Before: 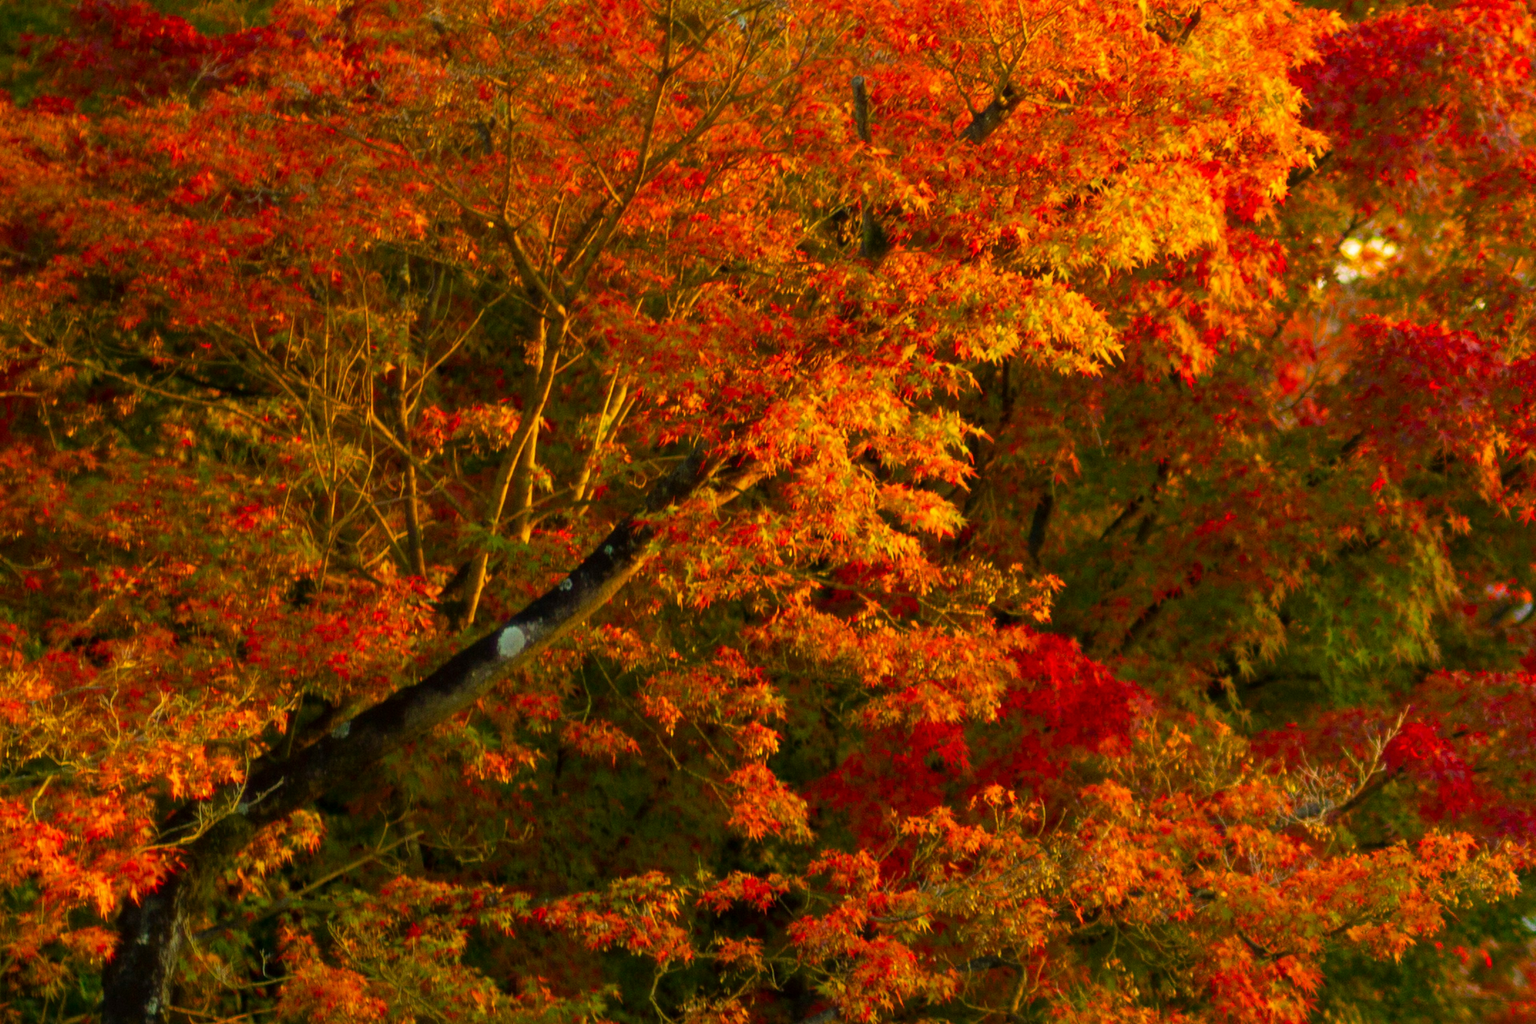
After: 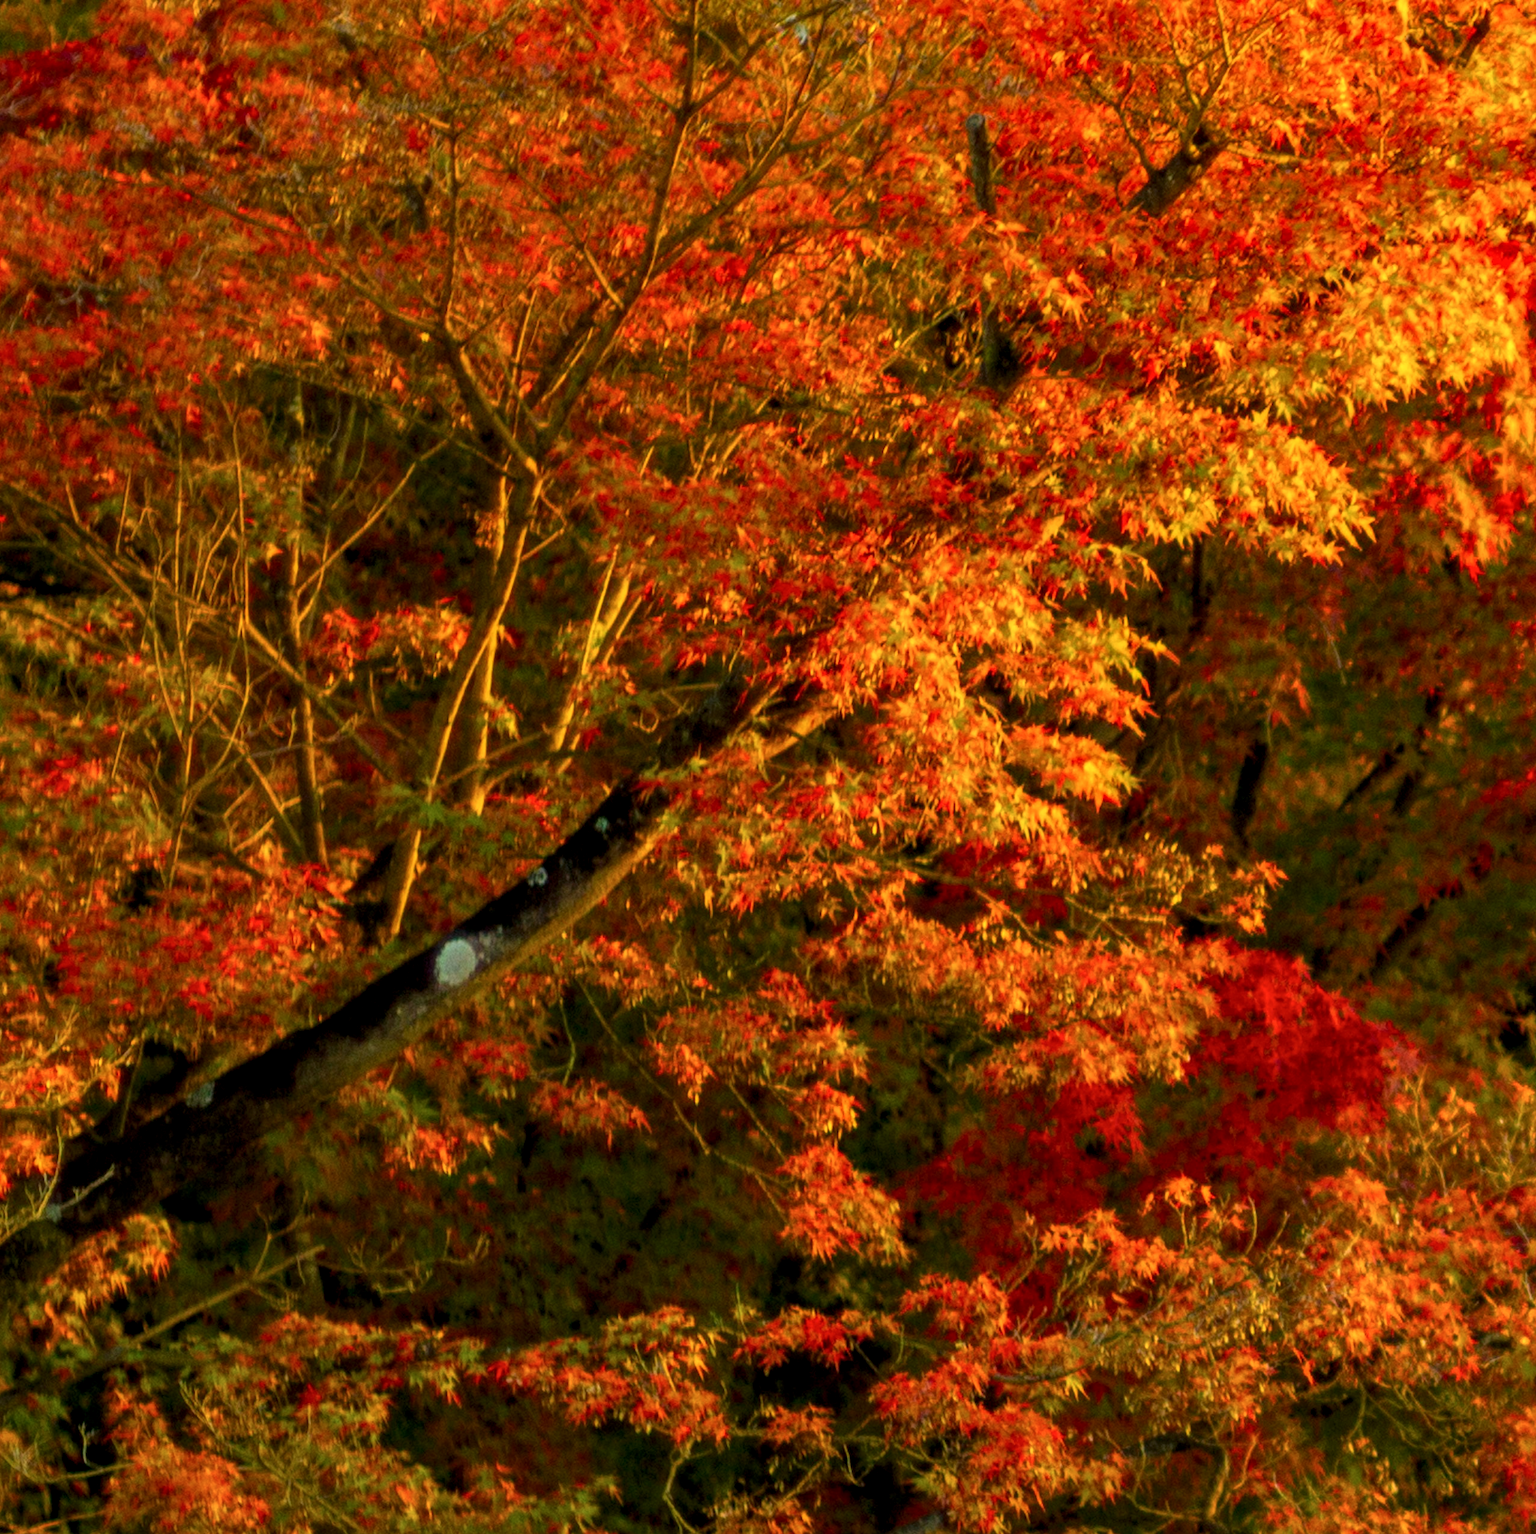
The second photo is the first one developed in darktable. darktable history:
crop and rotate: left 13.537%, right 19.796%
local contrast: detail 130%
tone equalizer: -8 EV -0.002 EV, -7 EV 0.005 EV, -6 EV -0.009 EV, -5 EV 0.011 EV, -4 EV -0.012 EV, -3 EV 0.007 EV, -2 EV -0.062 EV, -1 EV -0.293 EV, +0 EV -0.582 EV, smoothing diameter 2%, edges refinement/feathering 20, mask exposure compensation -1.57 EV, filter diffusion 5
